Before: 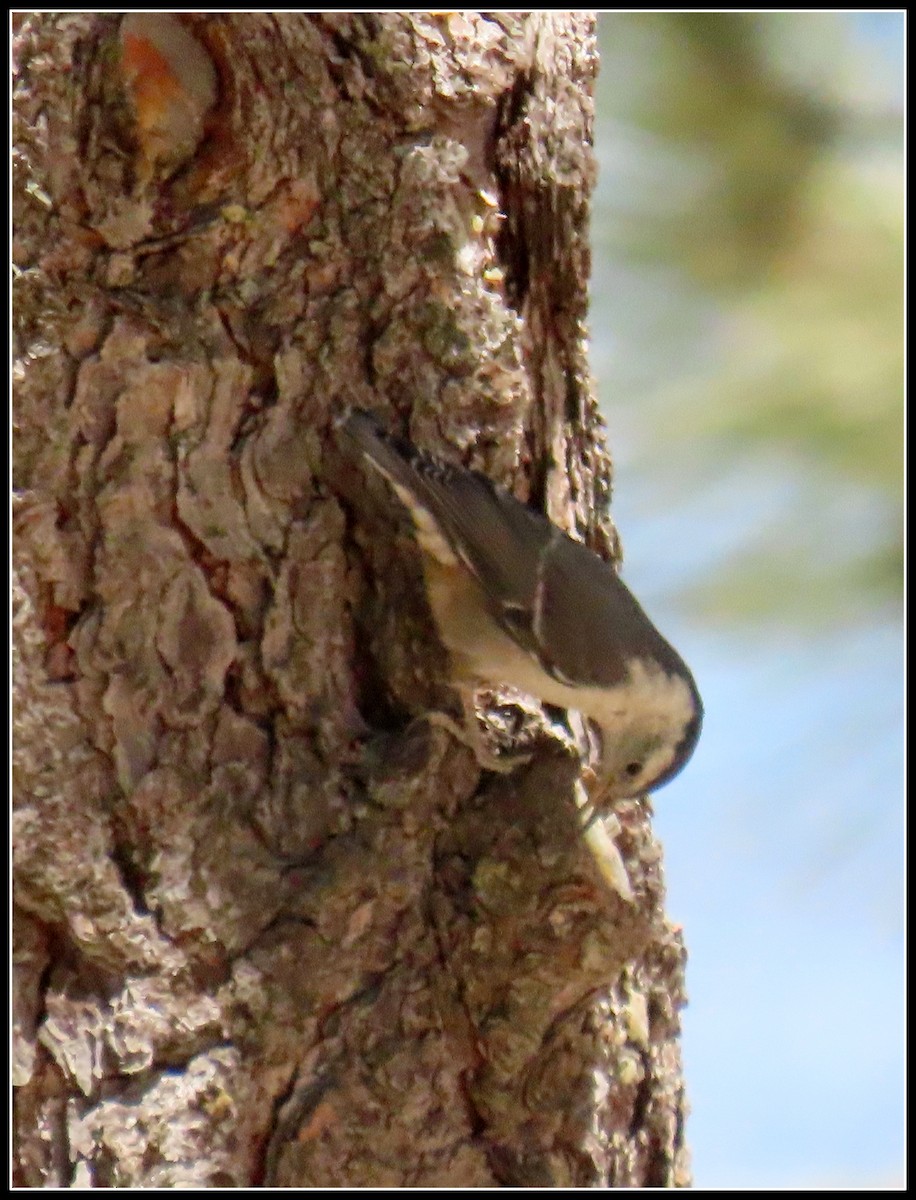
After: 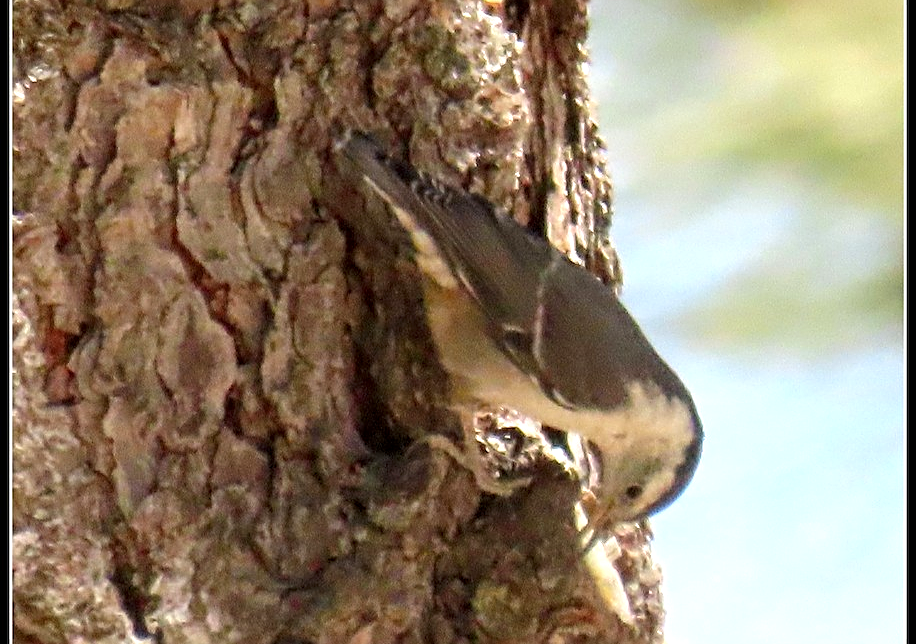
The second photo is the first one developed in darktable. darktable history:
crop and rotate: top 23.145%, bottom 23.173%
local contrast: highlights 107%, shadows 100%, detail 120%, midtone range 0.2
exposure: black level correction 0, exposure 0.499 EV, compensate exposure bias true, compensate highlight preservation false
sharpen: on, module defaults
